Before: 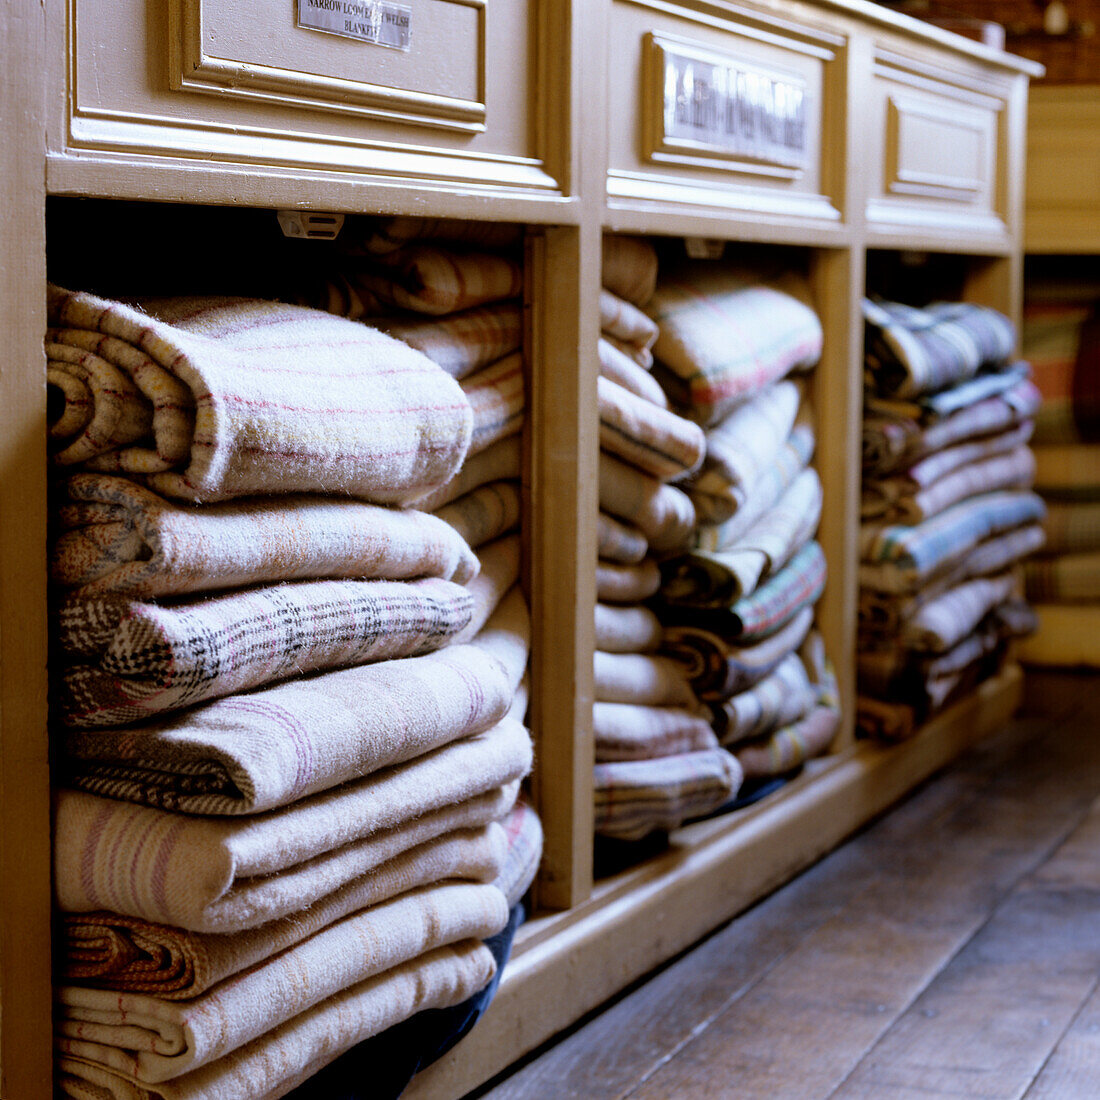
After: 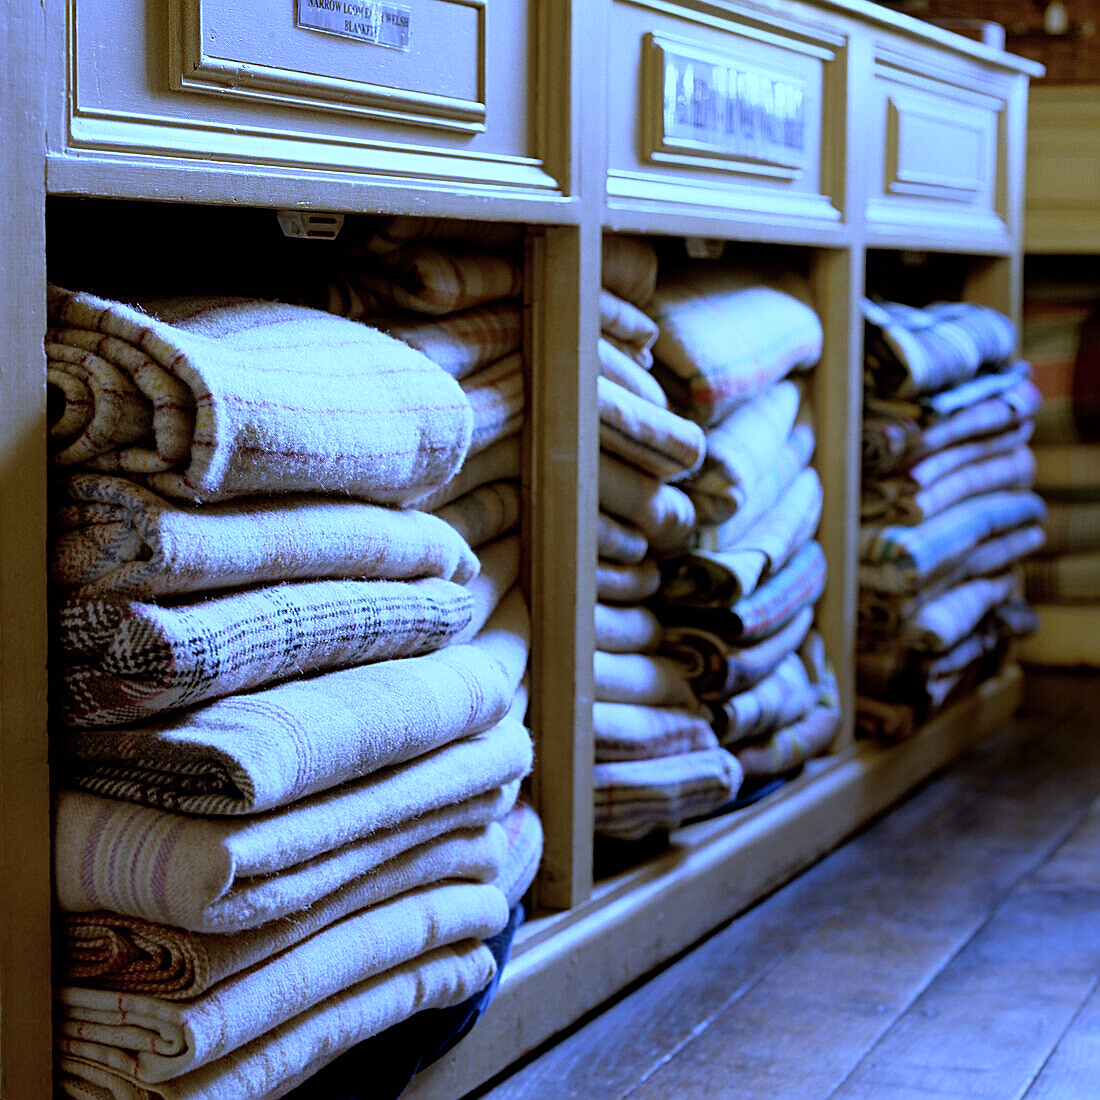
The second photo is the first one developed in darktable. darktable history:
sharpen: on, module defaults
color calibration: x 0.38, y 0.391, temperature 4086.74 K
contrast brightness saturation: saturation -0.05
white balance: red 0.871, blue 1.249
